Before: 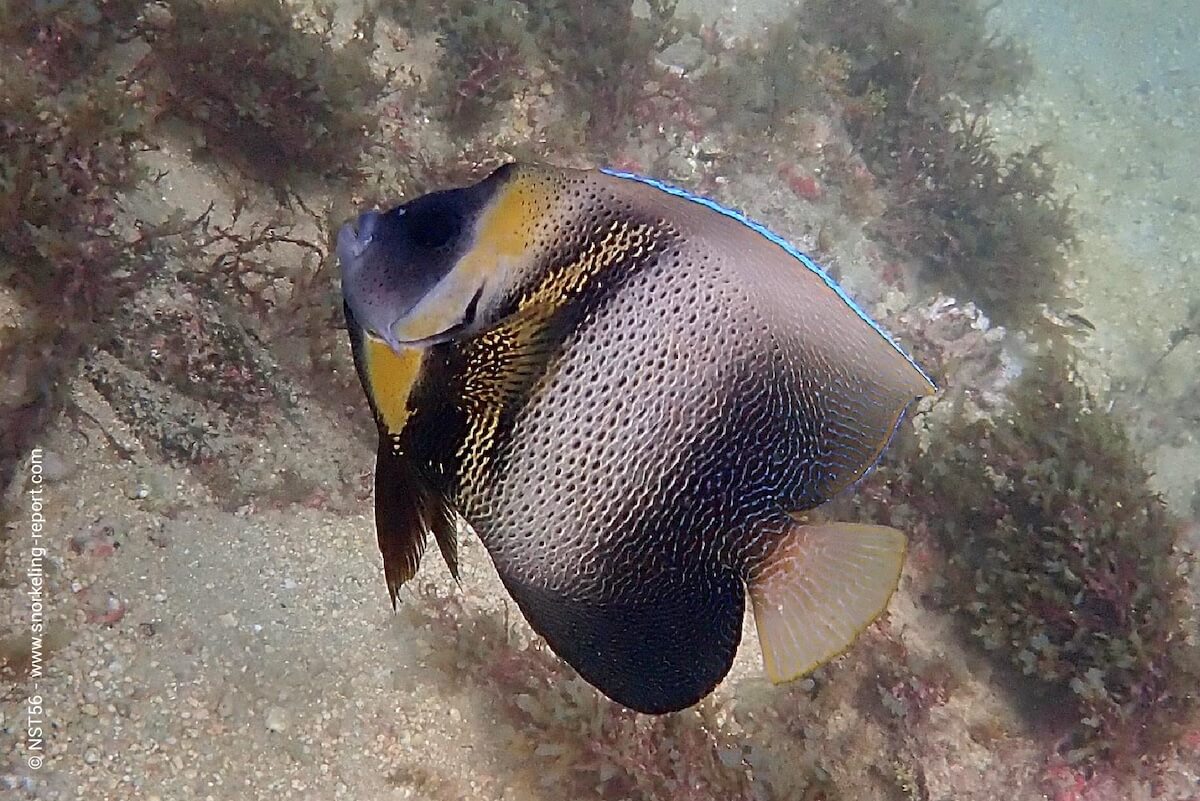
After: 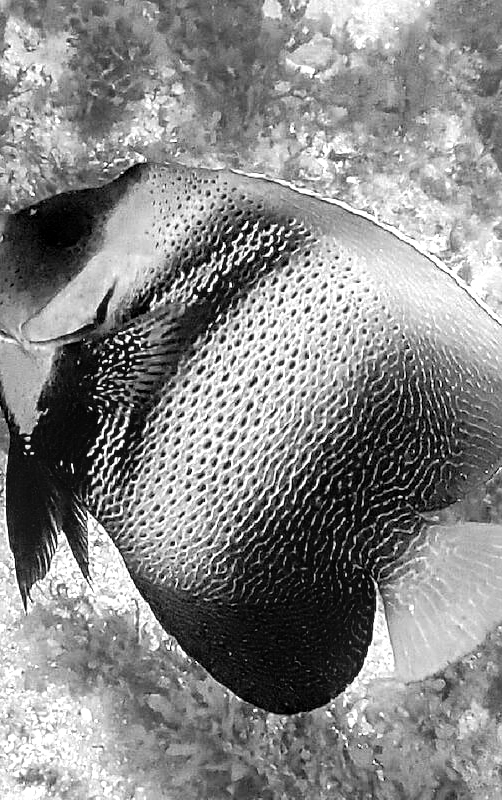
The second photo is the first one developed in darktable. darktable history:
color zones: curves: ch1 [(0, -0.394) (0.143, -0.394) (0.286, -0.394) (0.429, -0.392) (0.571, -0.391) (0.714, -0.391) (0.857, -0.391) (1, -0.394)]
crop: left 30.833%, right 27.293%
contrast brightness saturation: contrast 0.082, saturation 0.201
local contrast: detail 130%
tone equalizer: -8 EV -1.05 EV, -7 EV -1.03 EV, -6 EV -0.887 EV, -5 EV -0.602 EV, -3 EV 0.564 EV, -2 EV 0.849 EV, -1 EV 1 EV, +0 EV 1.07 EV
shadows and highlights: soften with gaussian
